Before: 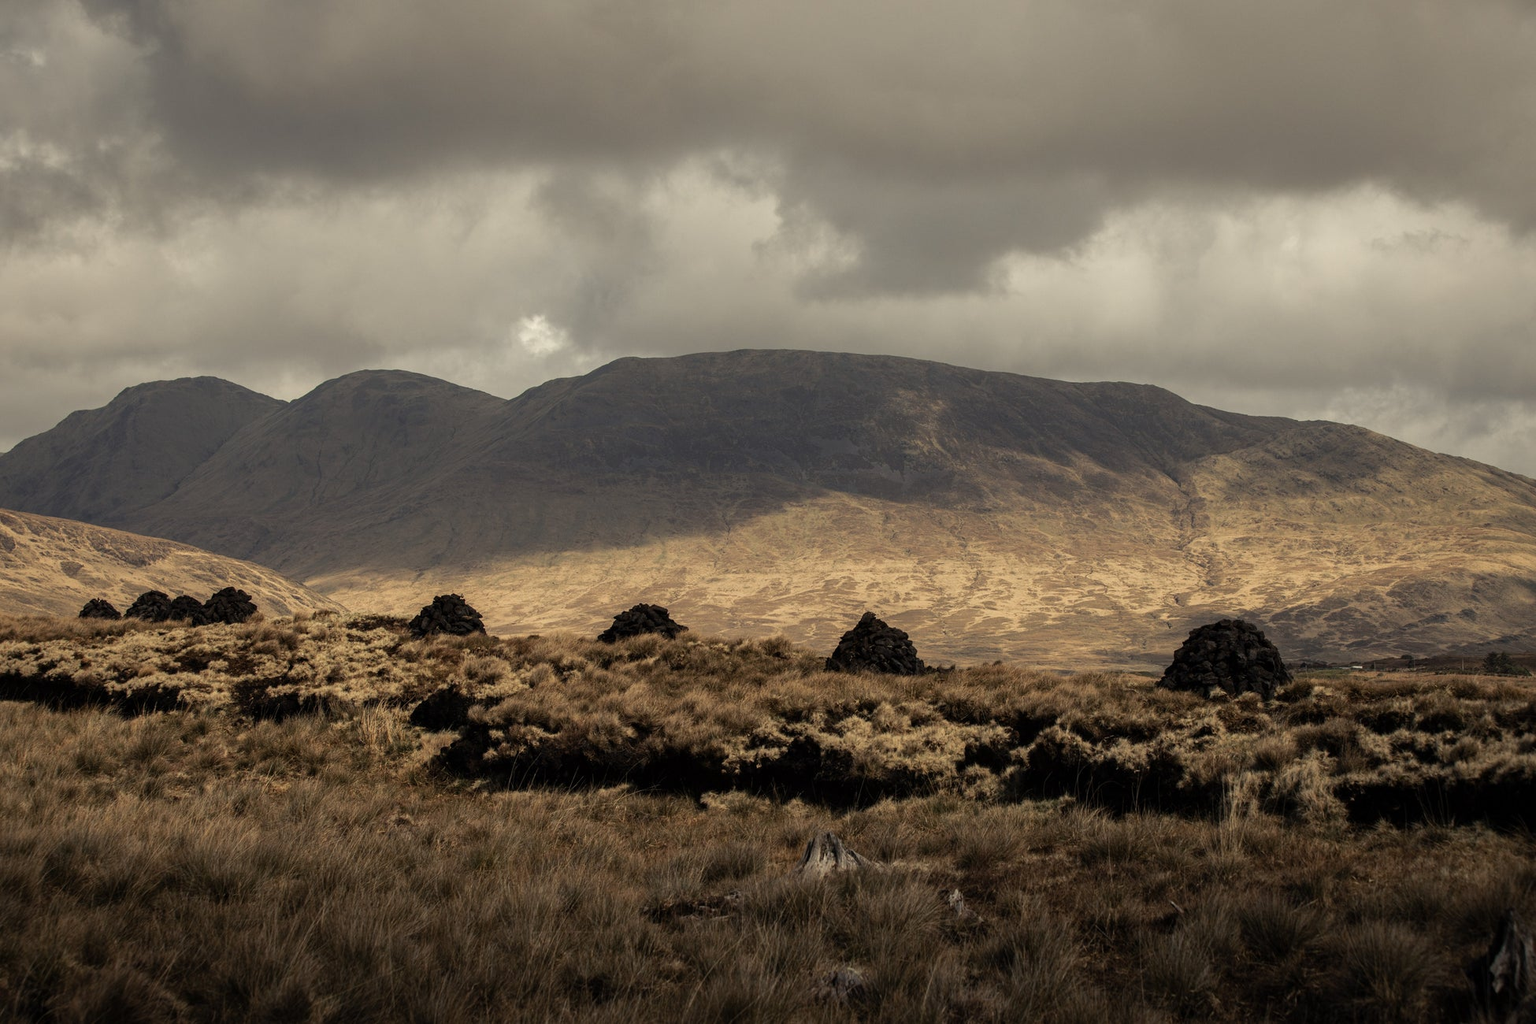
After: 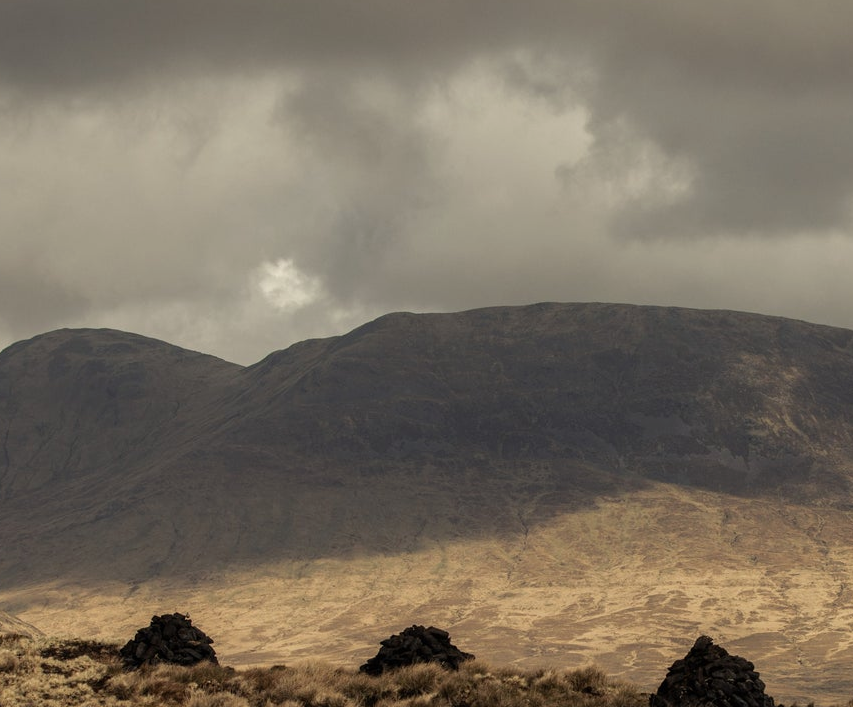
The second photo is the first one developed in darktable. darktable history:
exposure: exposure -0.15 EV, compensate exposure bias true, compensate highlight preservation false
crop: left 20.51%, top 10.89%, right 35.74%, bottom 34.708%
